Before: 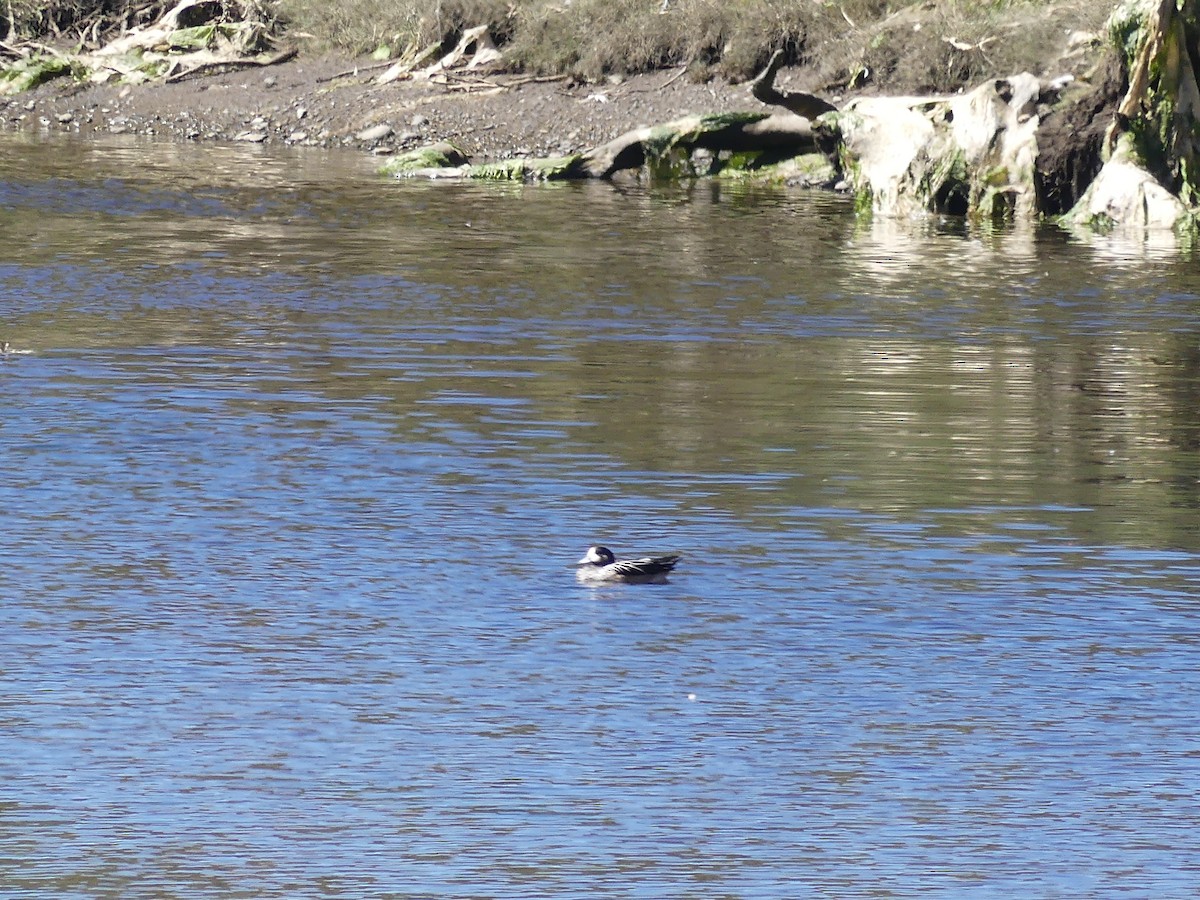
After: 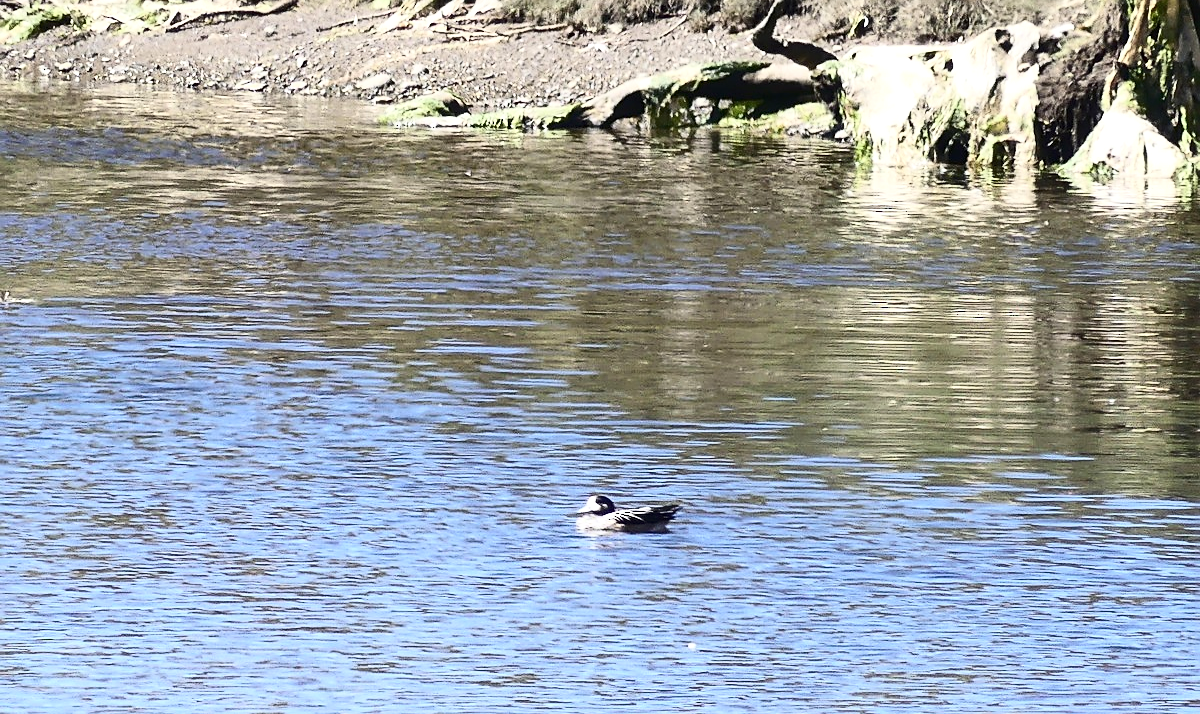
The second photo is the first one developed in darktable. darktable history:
crop and rotate: top 5.667%, bottom 14.937%
exposure: exposure 0.178 EV, compensate exposure bias true, compensate highlight preservation false
contrast brightness saturation: contrast 0.39, brightness 0.1
sharpen: on, module defaults
